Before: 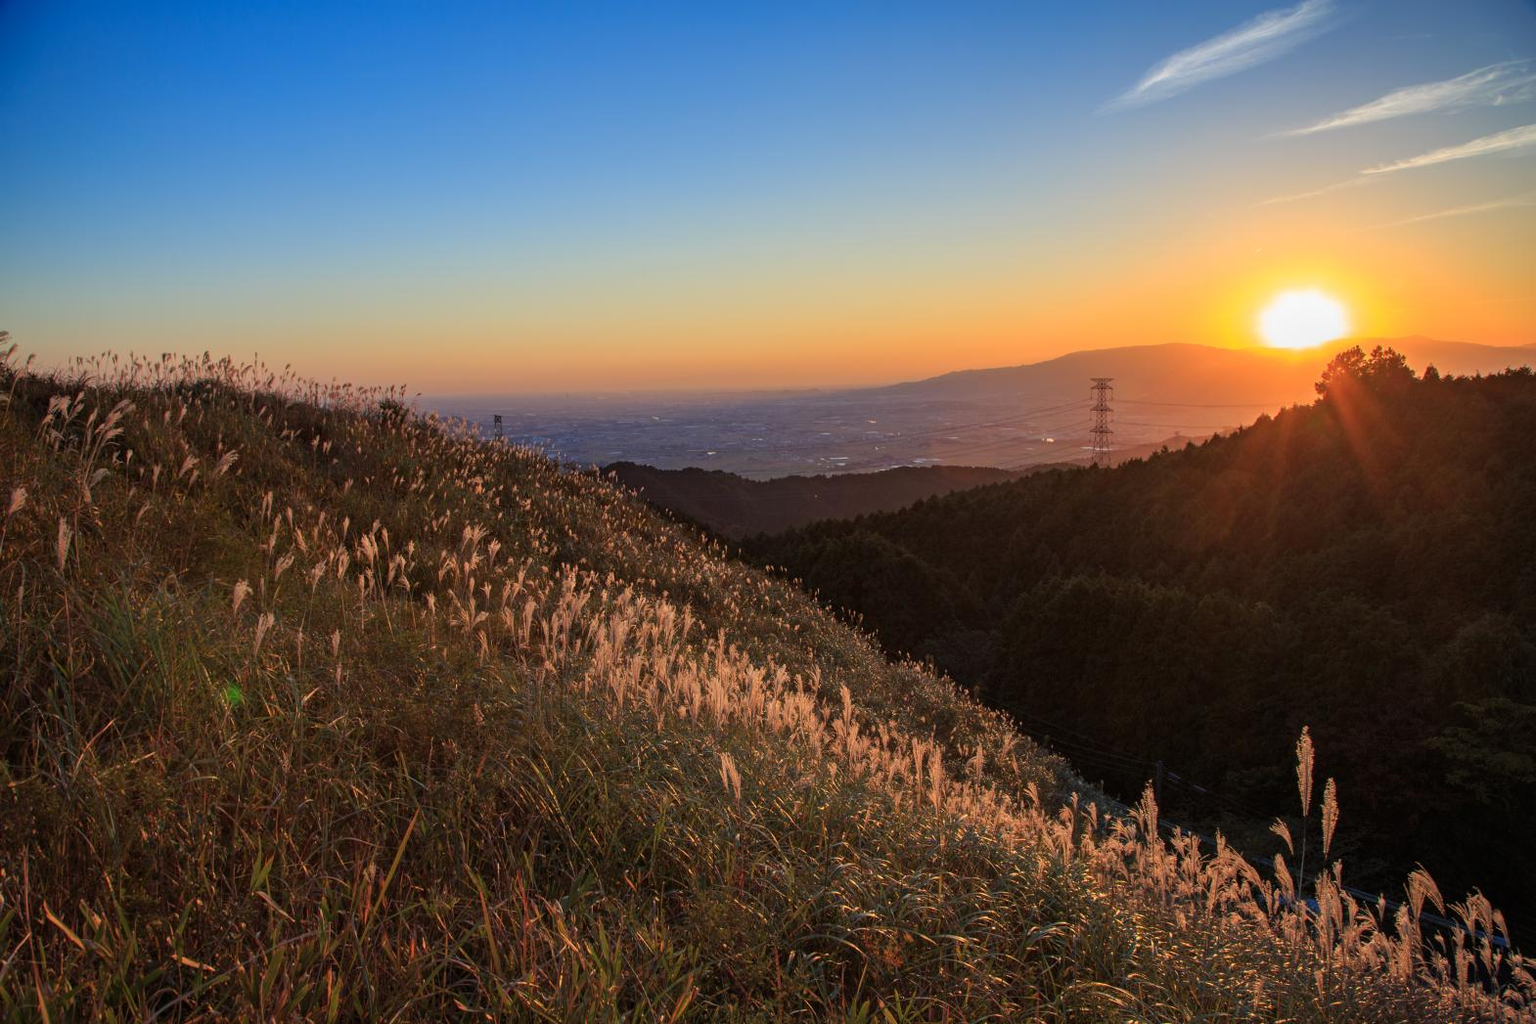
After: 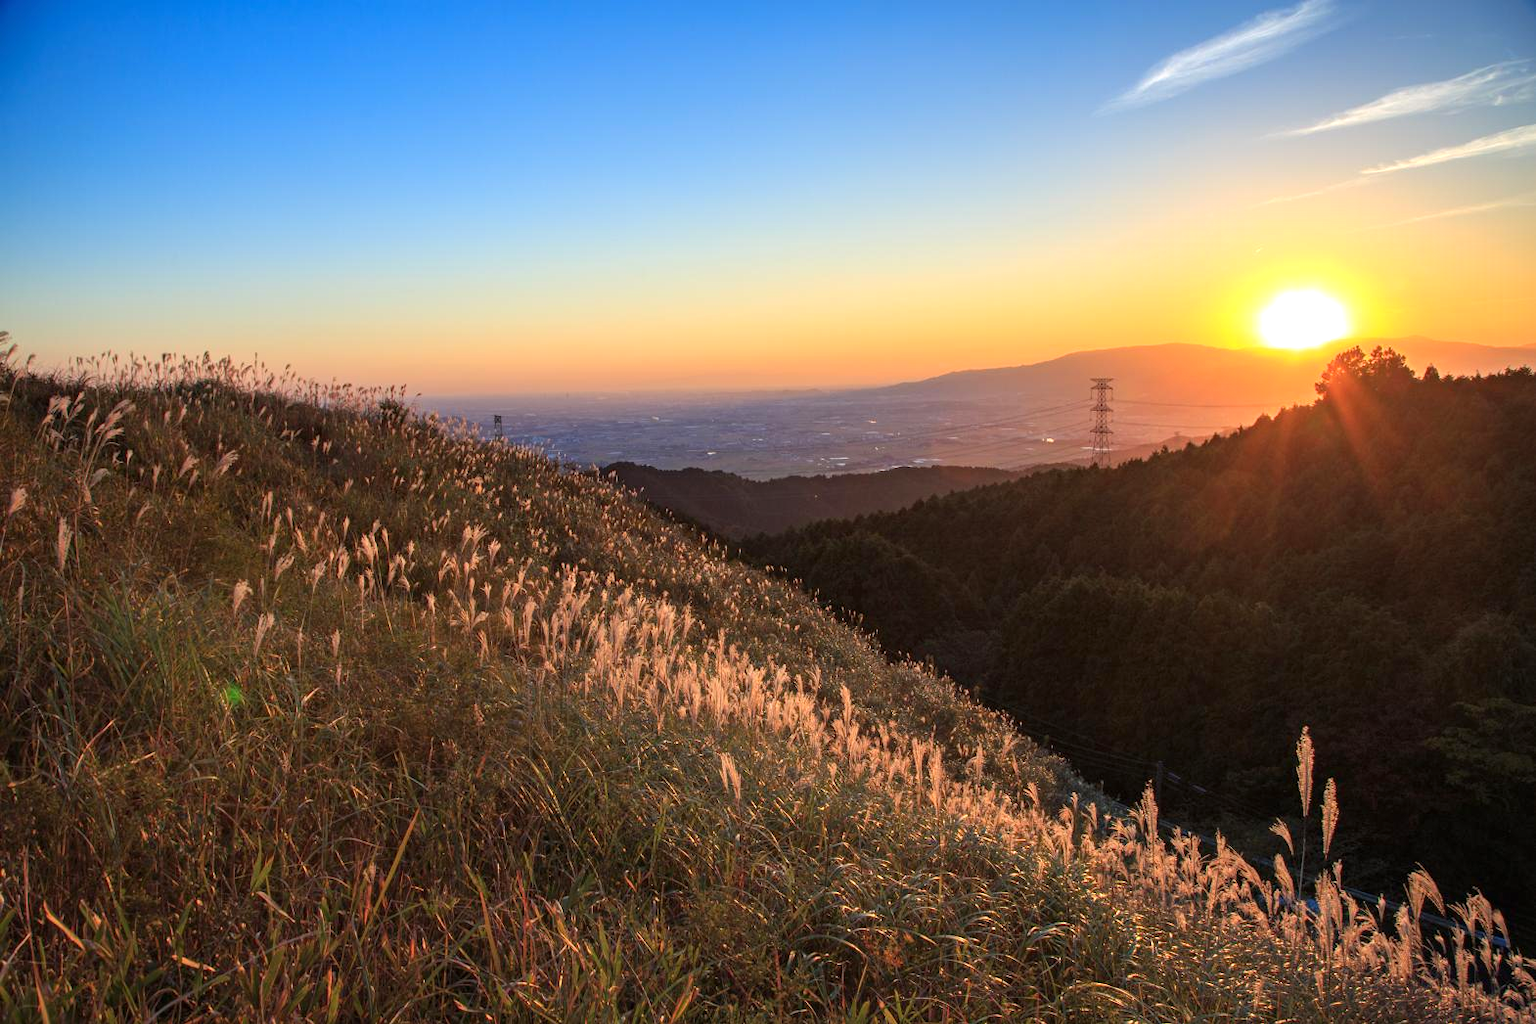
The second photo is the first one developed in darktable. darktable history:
exposure: exposure 0.574 EV, compensate highlight preservation false
tone equalizer: on, module defaults
